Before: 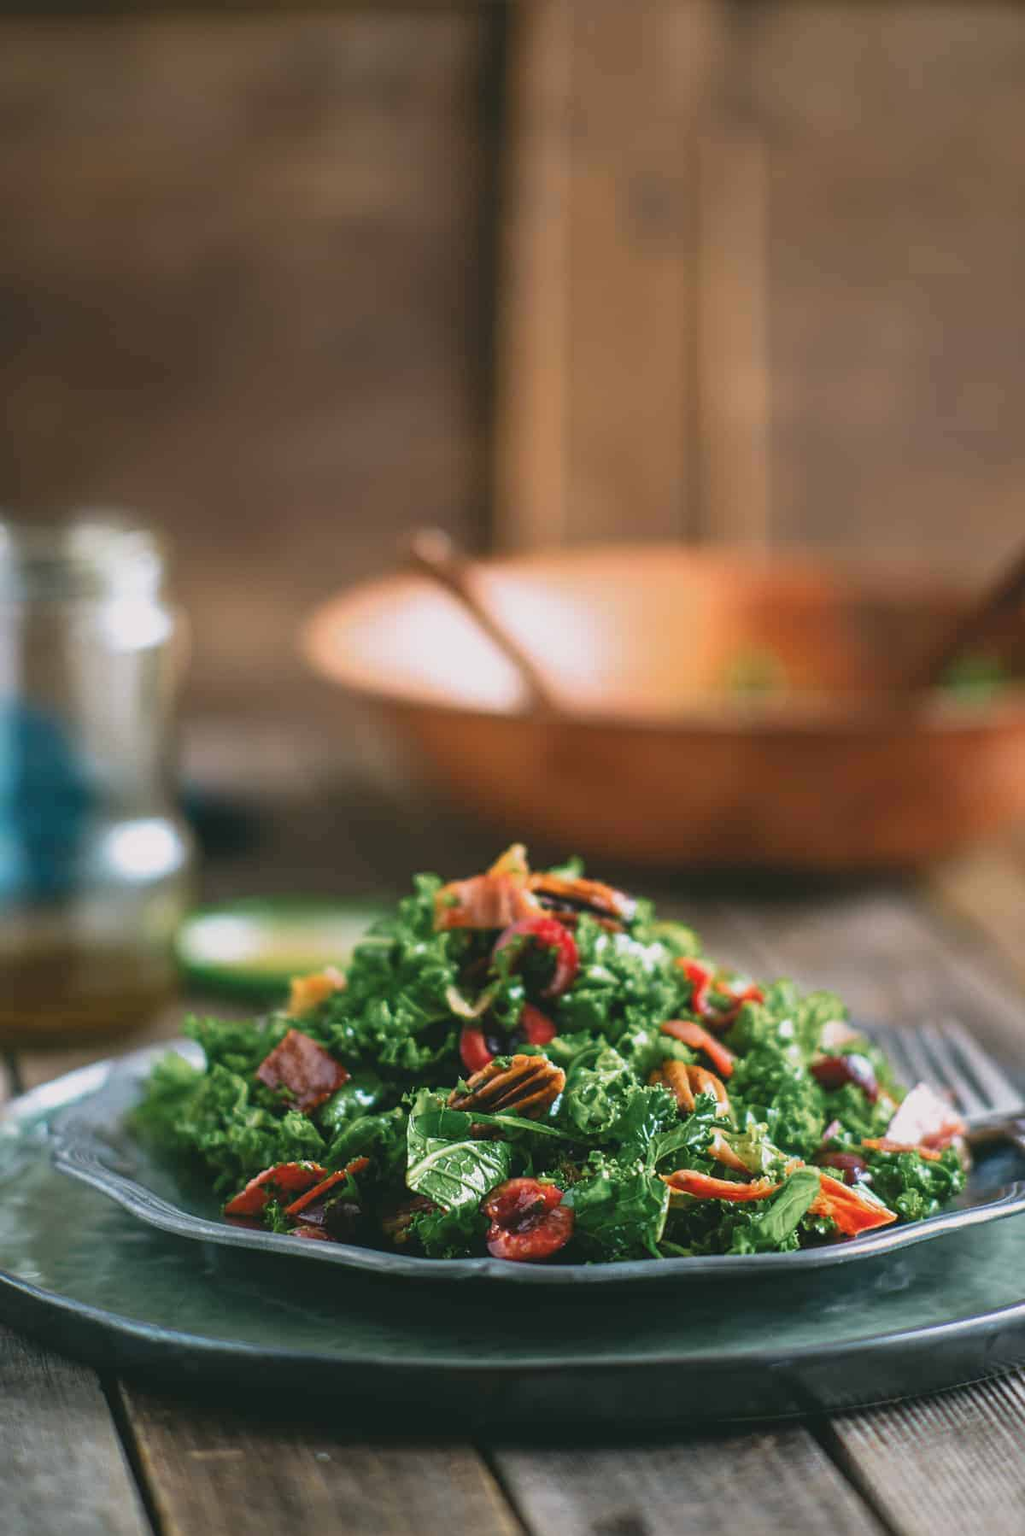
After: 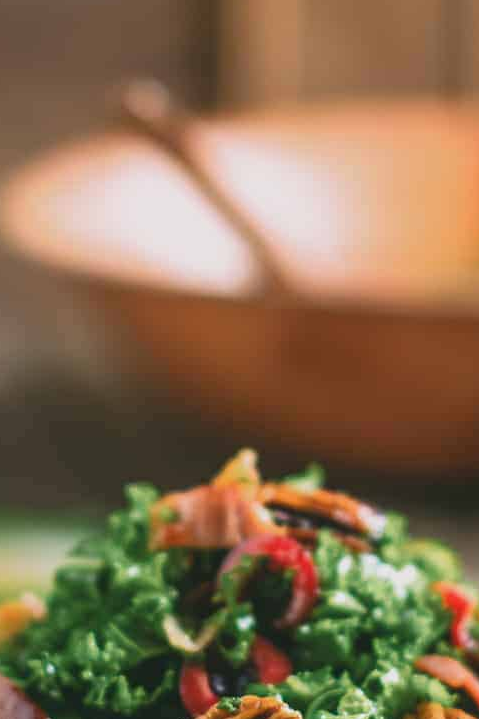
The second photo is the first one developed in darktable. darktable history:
crop: left 30%, top 30%, right 30%, bottom 30%
white balance: red 1, blue 1
